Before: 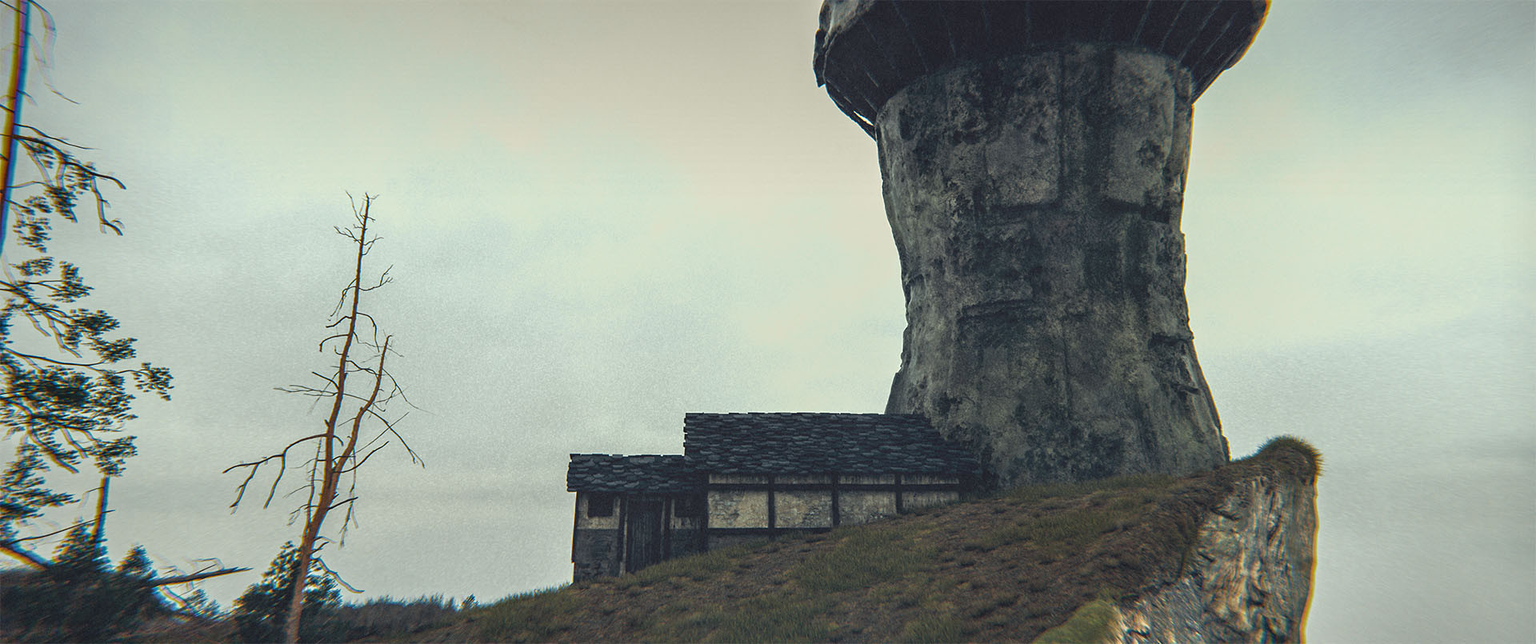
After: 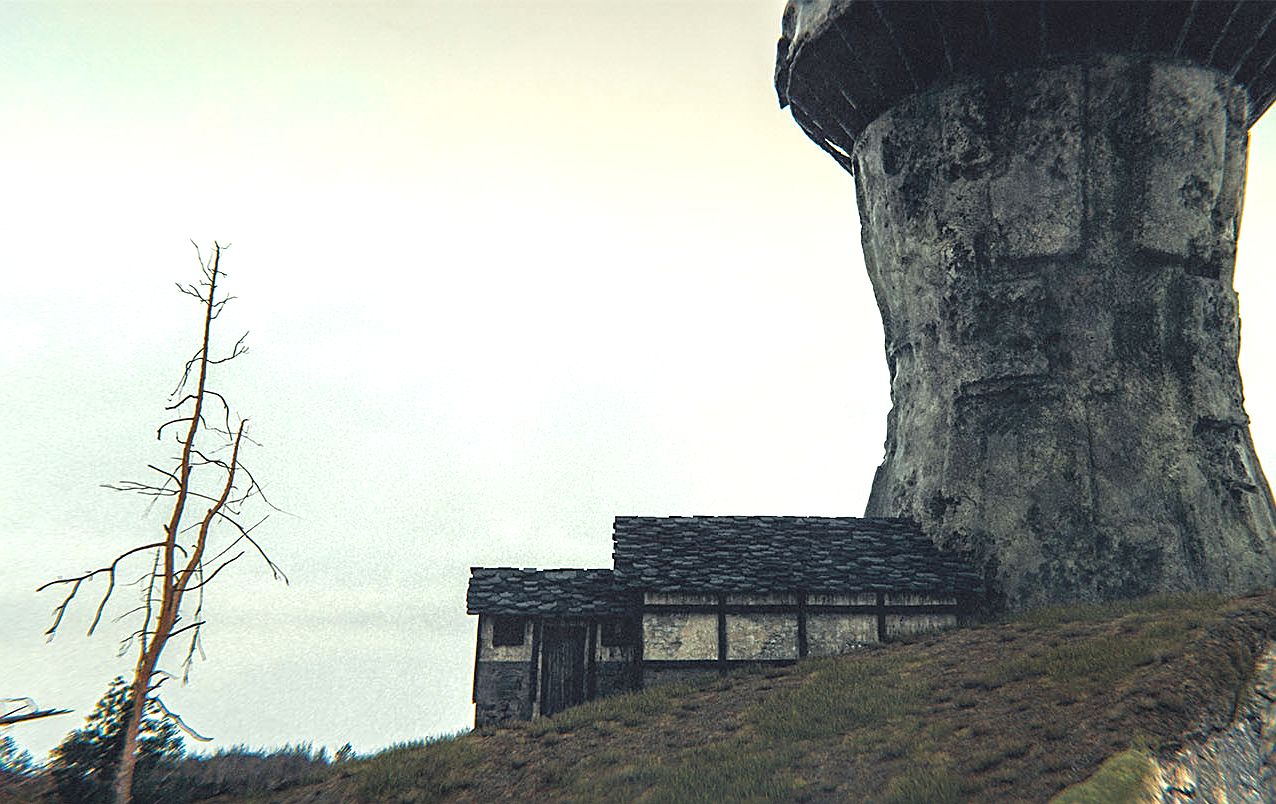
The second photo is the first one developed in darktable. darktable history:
tone equalizer: -8 EV -0.727 EV, -7 EV -0.68 EV, -6 EV -0.594 EV, -5 EV -0.424 EV, -3 EV 0.391 EV, -2 EV 0.6 EV, -1 EV 0.678 EV, +0 EV 0.77 EV
crop and rotate: left 12.607%, right 20.922%
sharpen: on, module defaults
